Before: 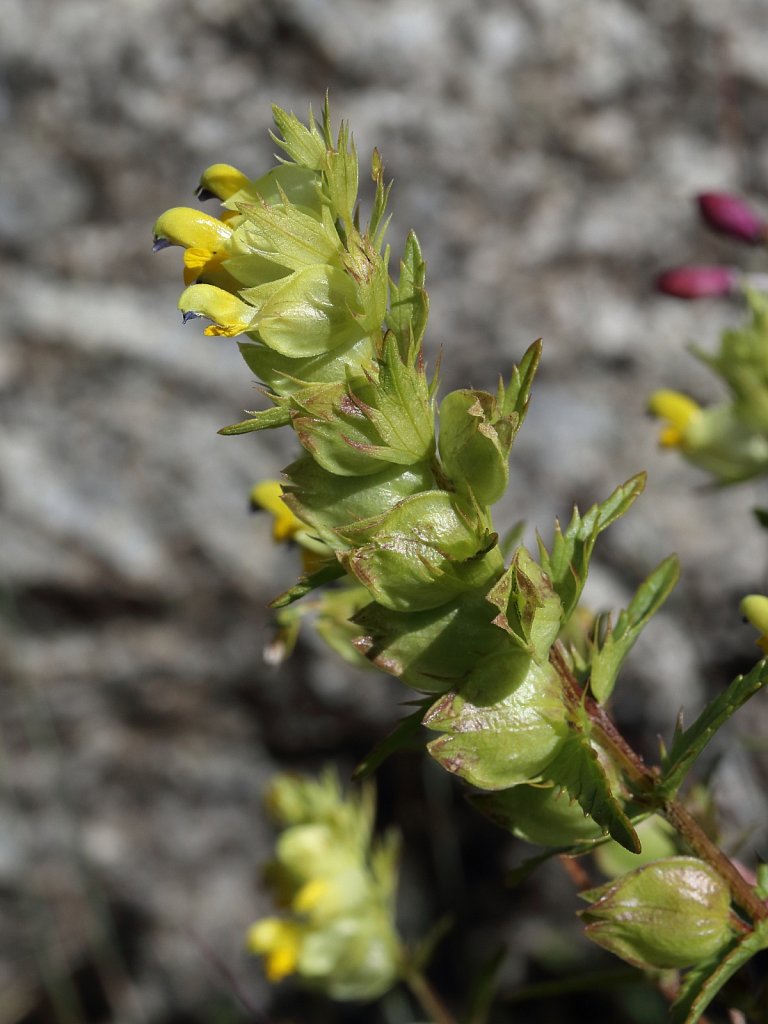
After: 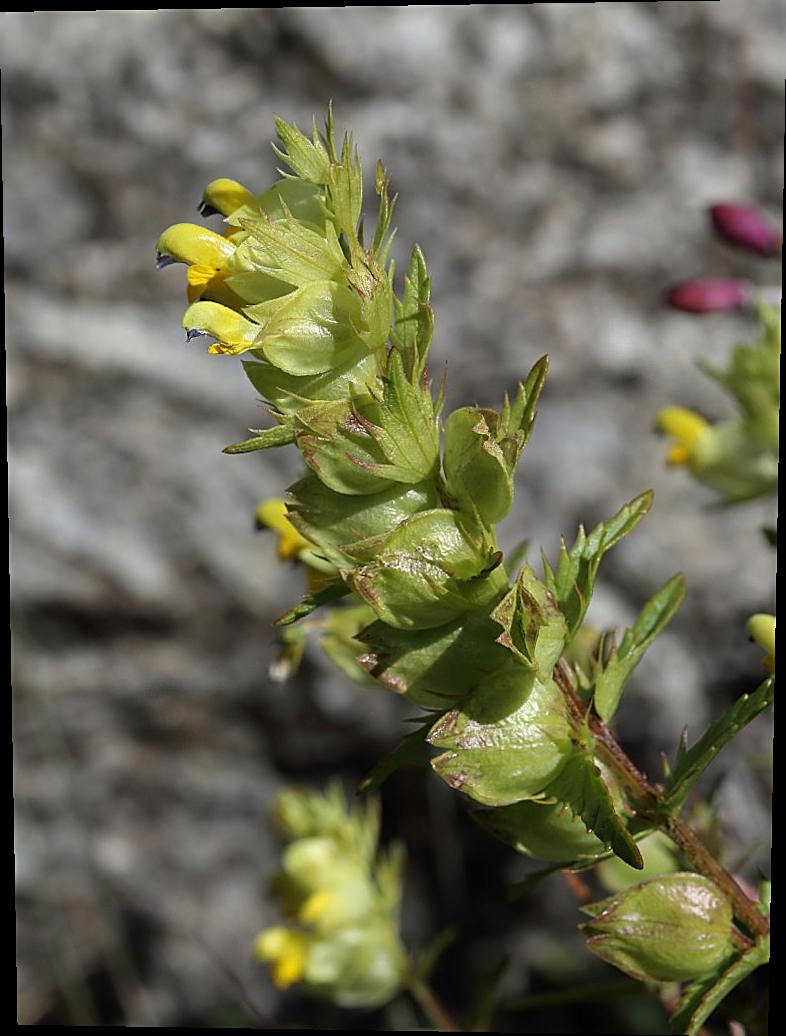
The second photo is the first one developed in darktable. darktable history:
sharpen: on, module defaults
tone equalizer: on, module defaults
rotate and perspective: lens shift (vertical) 0.048, lens shift (horizontal) -0.024, automatic cropping off
